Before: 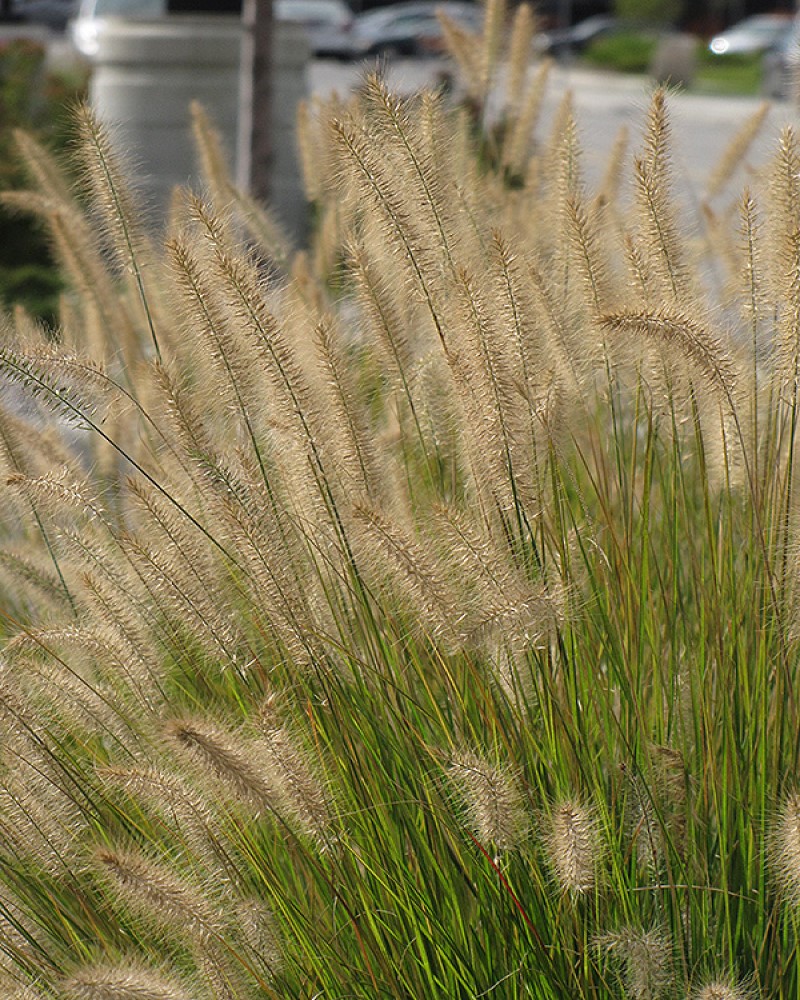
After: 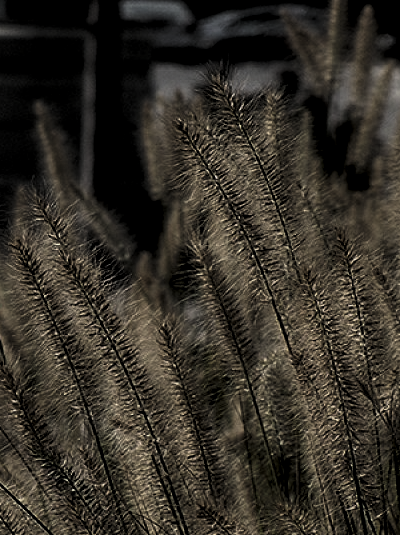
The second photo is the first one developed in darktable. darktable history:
contrast brightness saturation: contrast -0.15, brightness 0.05, saturation -0.12
levels: mode automatic, black 8.58%, gray 59.42%, levels [0, 0.445, 1]
local contrast: on, module defaults
crop: left 19.556%, right 30.401%, bottom 46.458%
